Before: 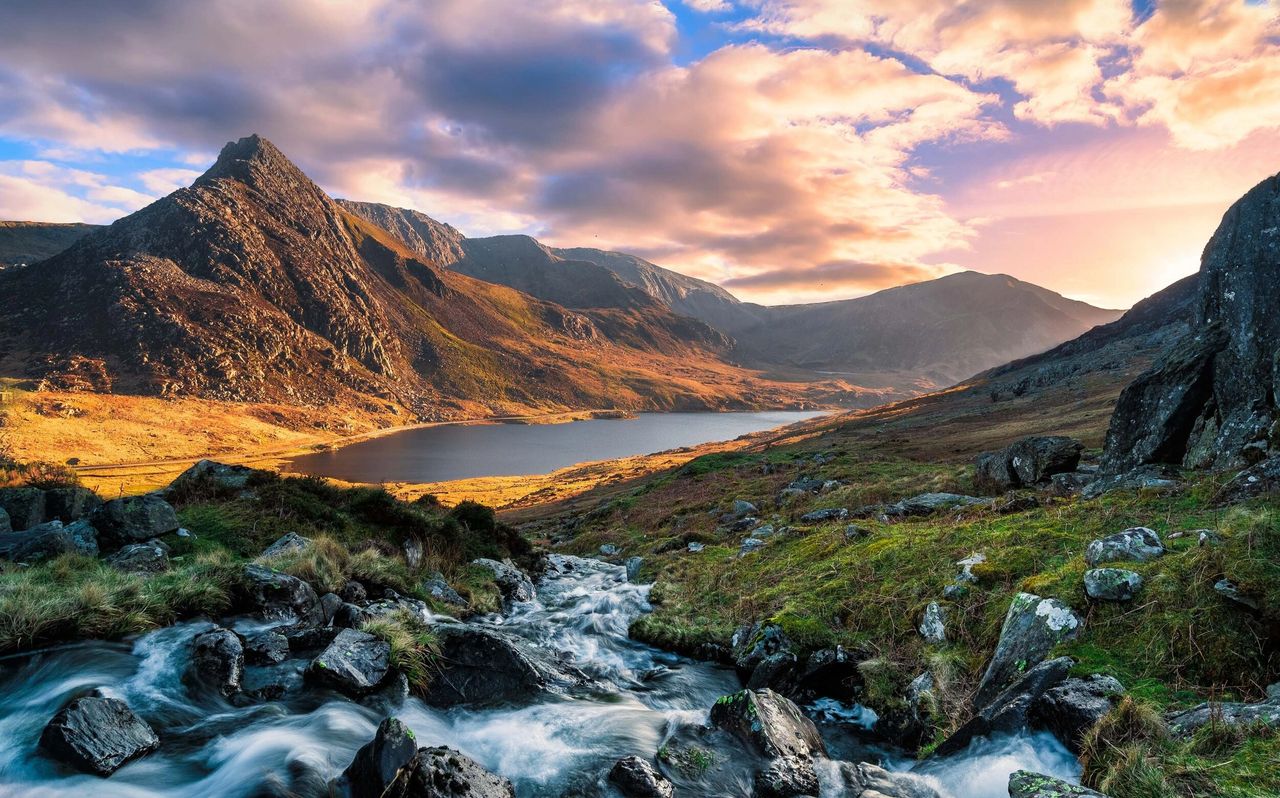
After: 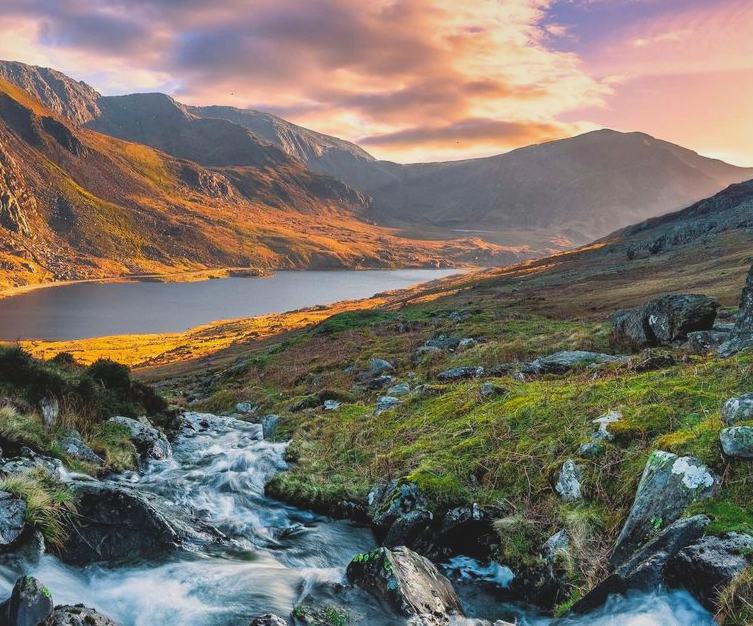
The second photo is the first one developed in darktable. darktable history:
crop and rotate: left 28.513%, top 17.898%, right 12.652%, bottom 3.537%
shadows and highlights: soften with gaussian
local contrast: mode bilateral grid, contrast 20, coarseness 50, detail 119%, midtone range 0.2
color balance rgb: perceptual saturation grading › global saturation 30.831%
contrast brightness saturation: contrast -0.159, brightness 0.054, saturation -0.139
